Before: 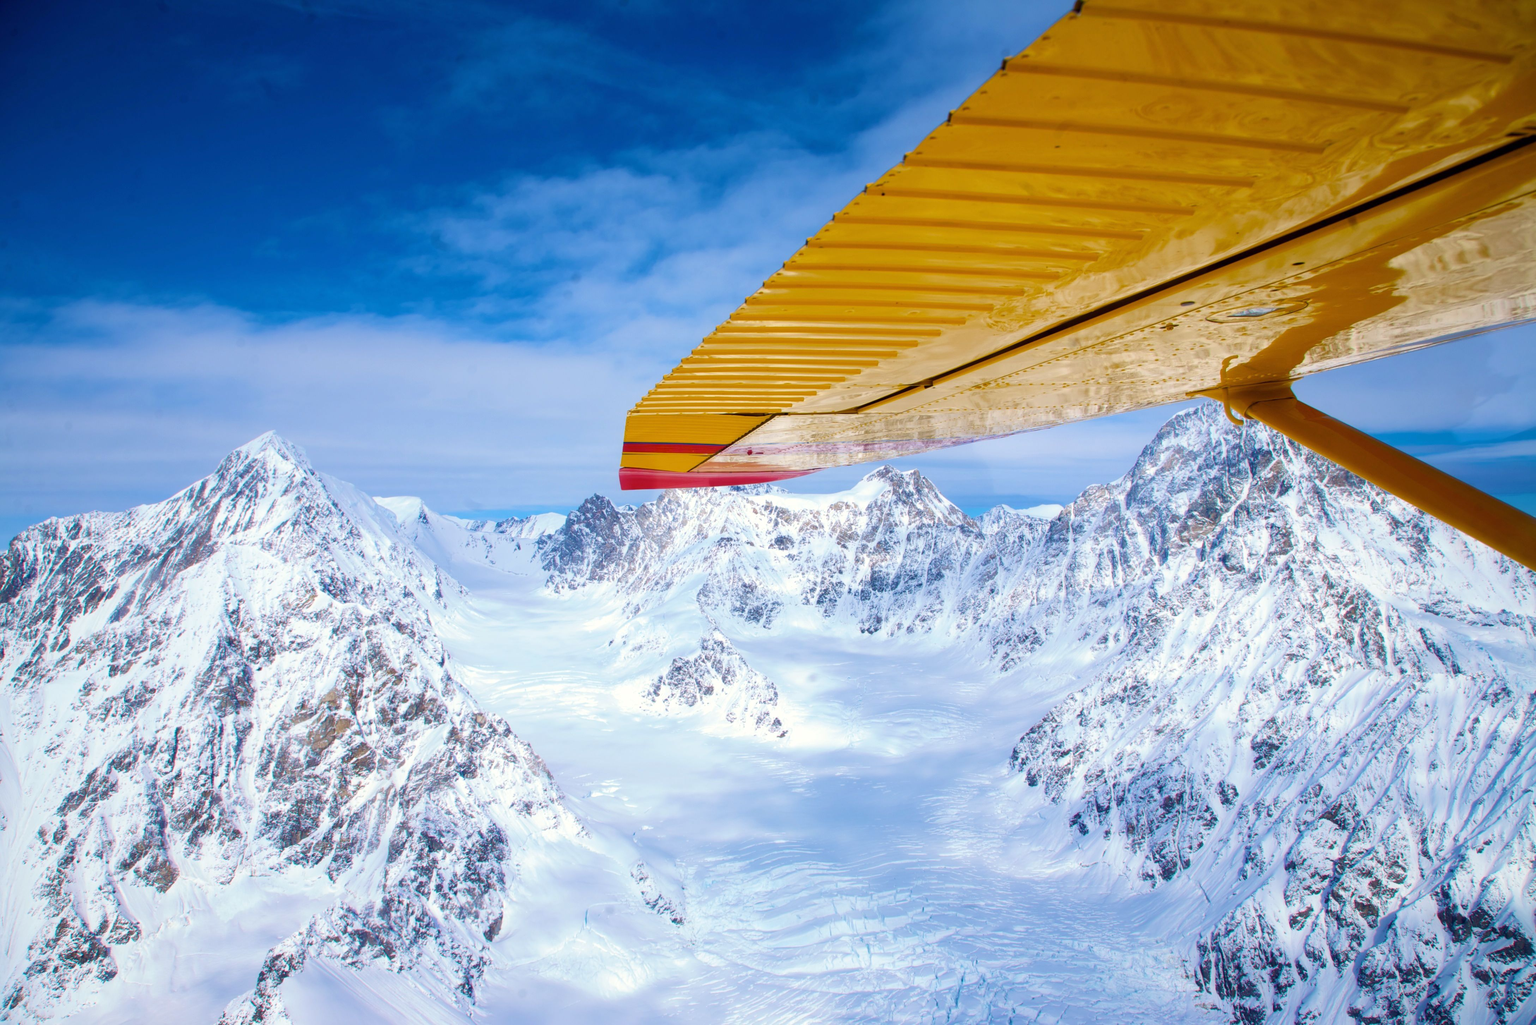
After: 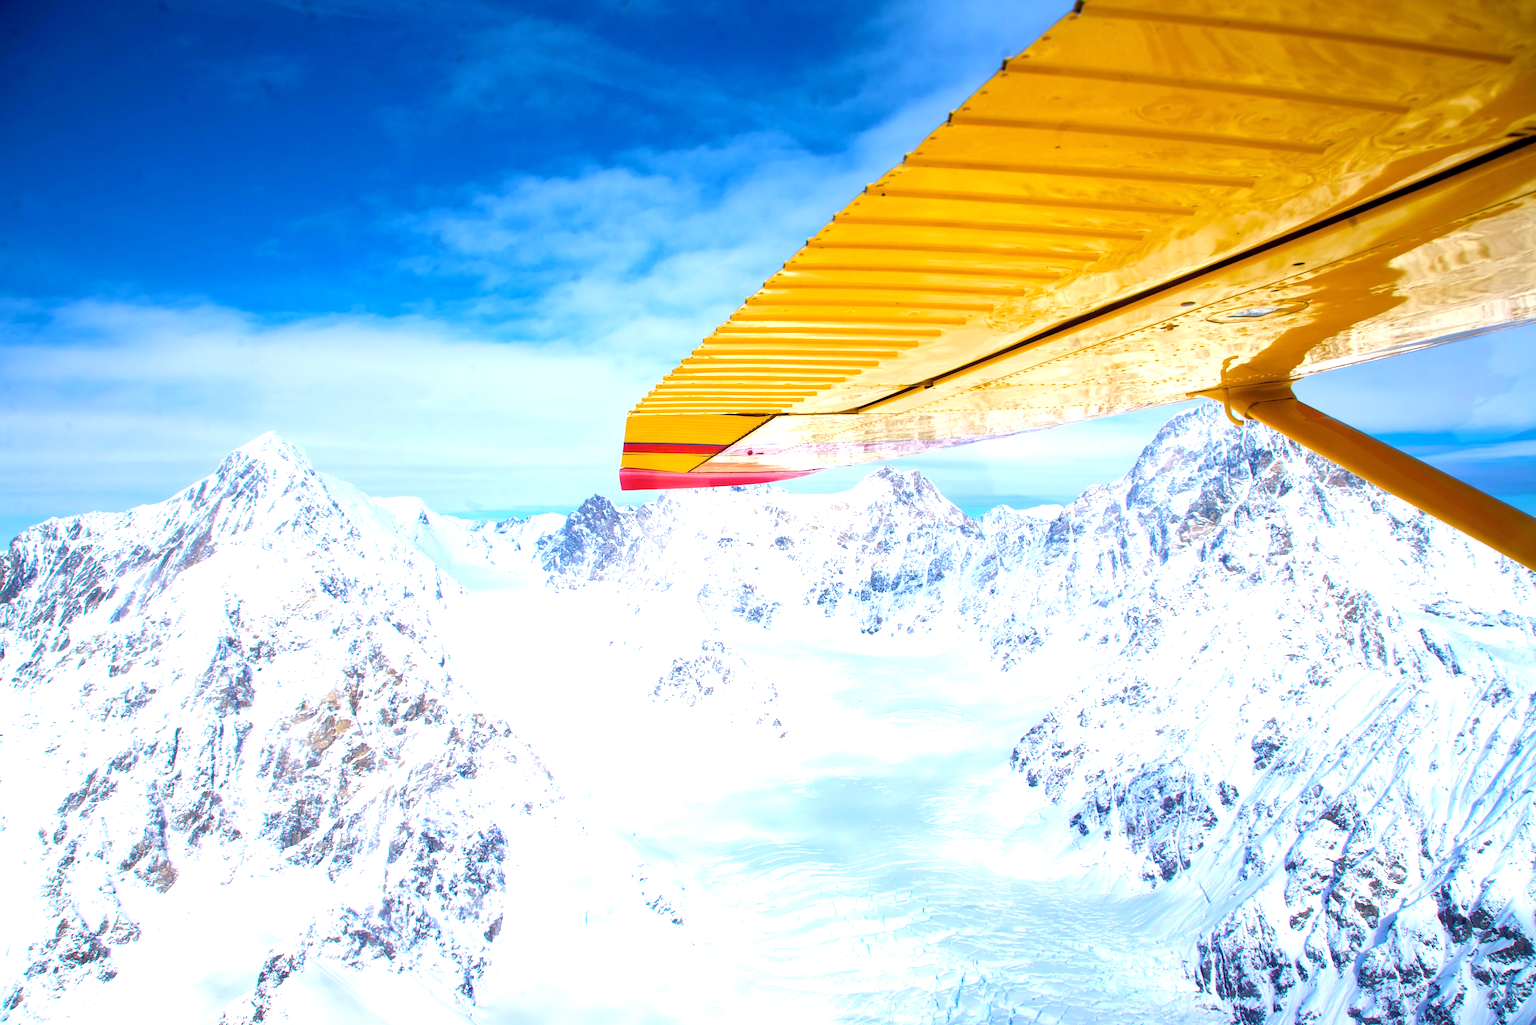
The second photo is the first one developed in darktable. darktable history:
exposure: black level correction 0.001, exposure 0.959 EV, compensate highlight preservation false
